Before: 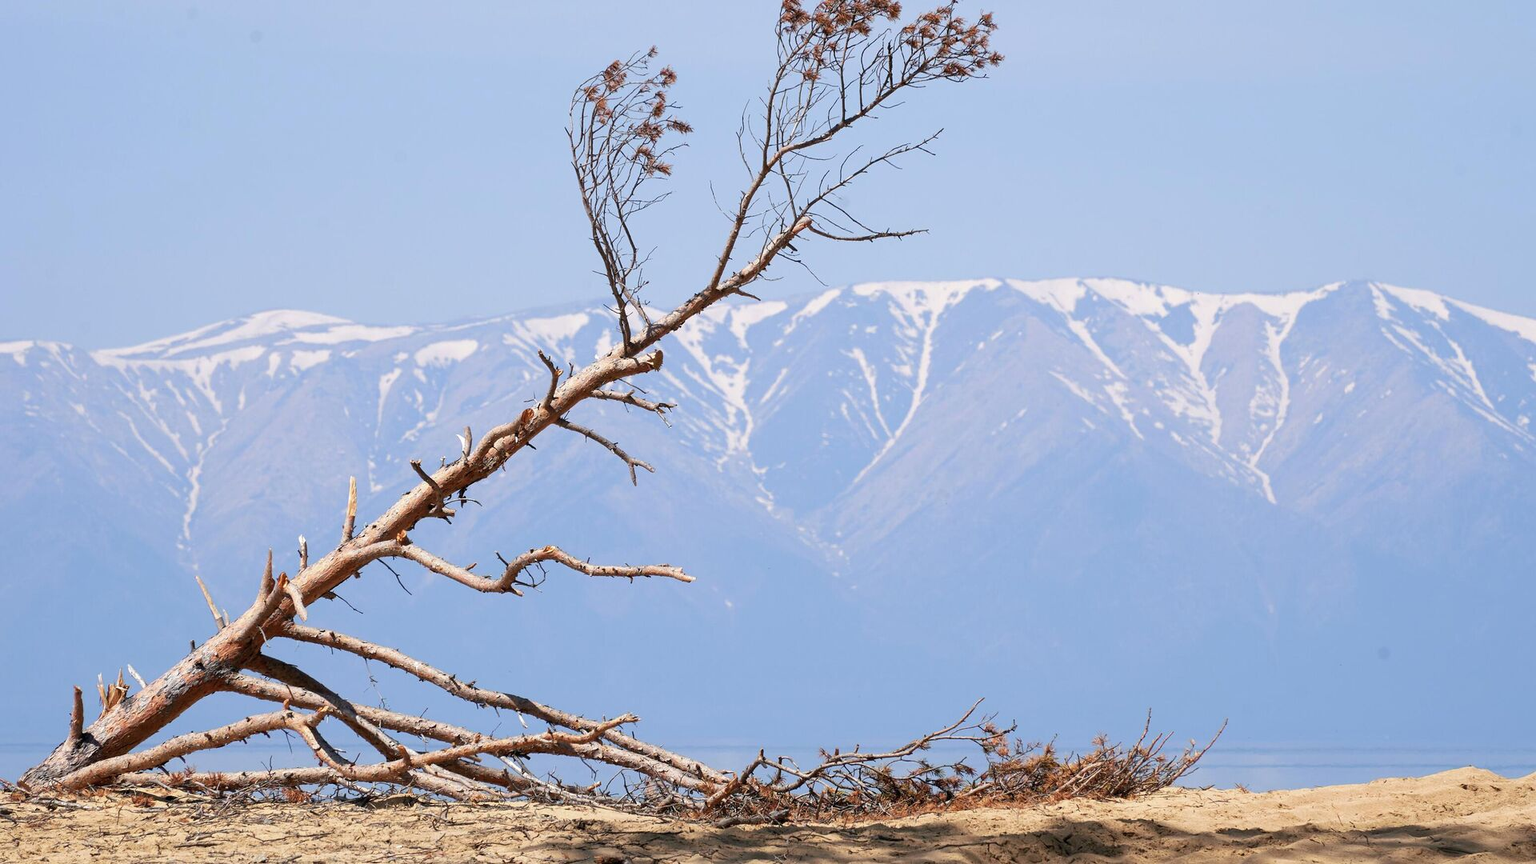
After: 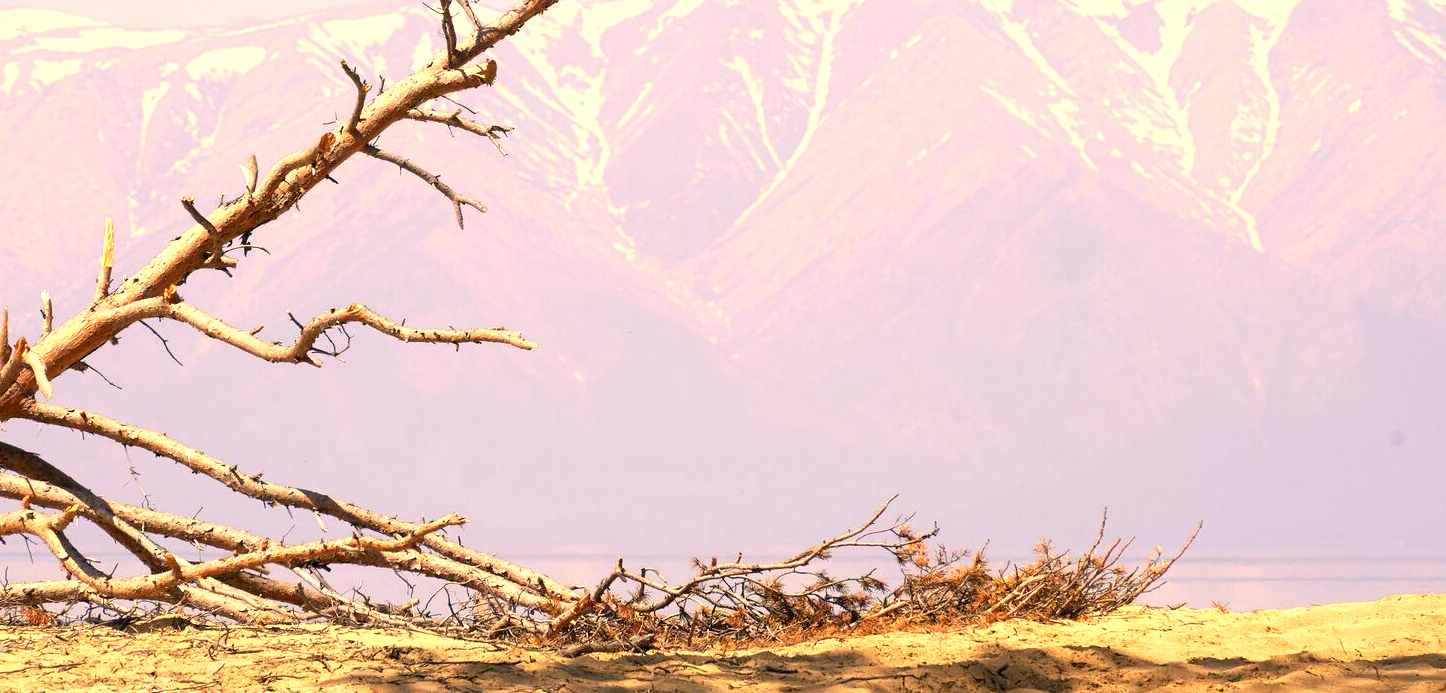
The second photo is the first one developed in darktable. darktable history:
crop and rotate: left 17.322%, top 35.007%, right 7.324%, bottom 0.781%
color correction: highlights a* 14.83, highlights b* 31.68
exposure: exposure 0.724 EV, compensate highlight preservation false
